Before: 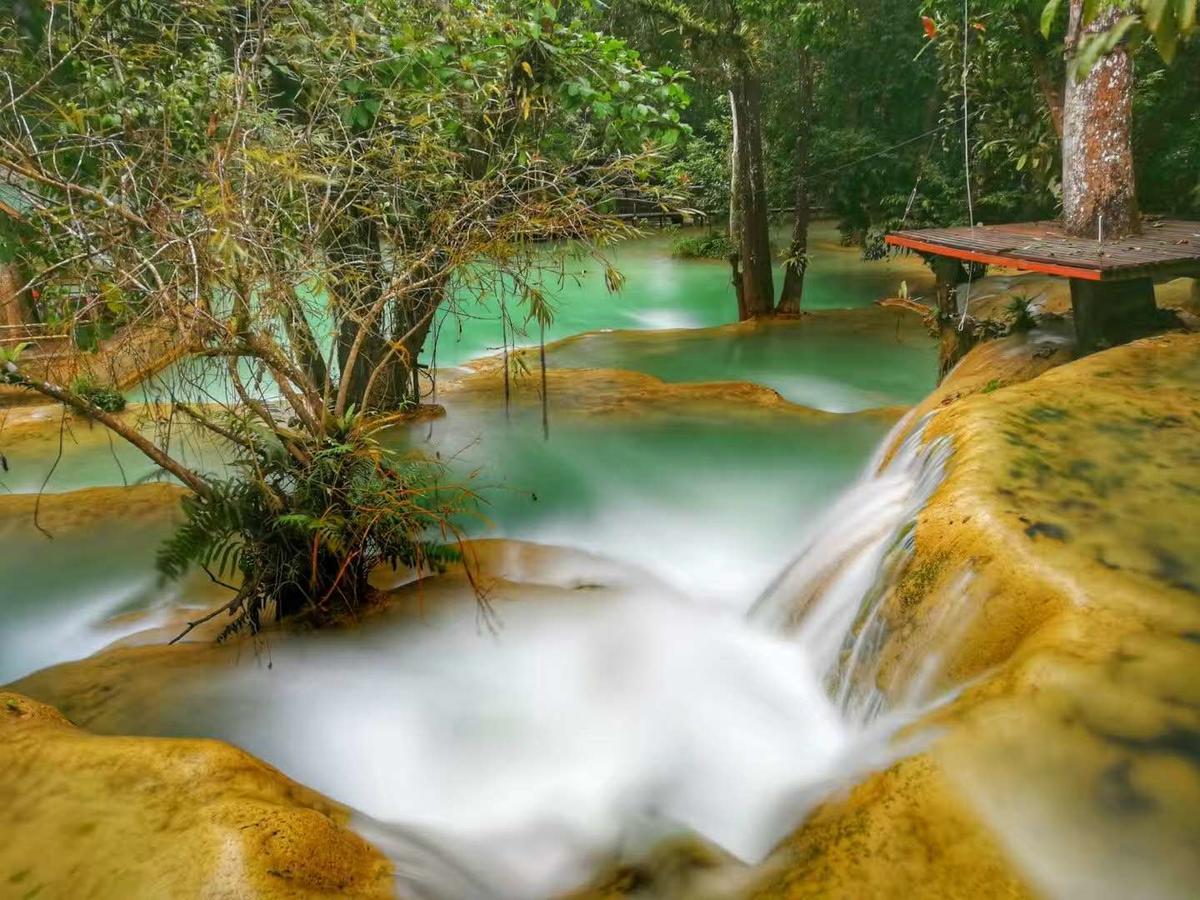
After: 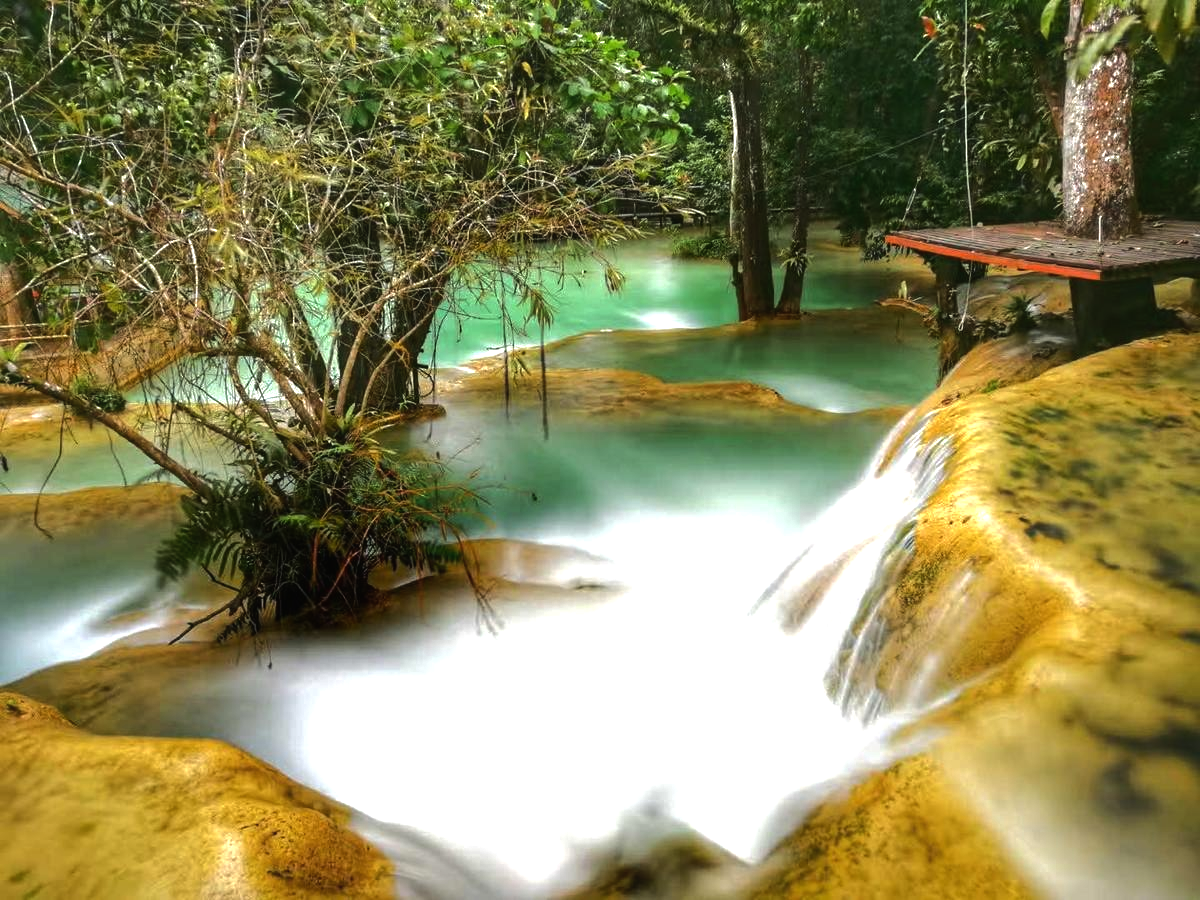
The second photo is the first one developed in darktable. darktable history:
tone equalizer: -8 EV -1.08 EV, -7 EV -1.01 EV, -6 EV -0.867 EV, -5 EV -0.578 EV, -3 EV 0.578 EV, -2 EV 0.867 EV, -1 EV 1.01 EV, +0 EV 1.08 EV, edges refinement/feathering 500, mask exposure compensation -1.57 EV, preserve details no
rgb curve: curves: ch0 [(0, 0) (0.175, 0.154) (0.785, 0.663) (1, 1)]
contrast equalizer: octaves 7, y [[0.6 ×6], [0.55 ×6], [0 ×6], [0 ×6], [0 ×6]], mix -0.2
